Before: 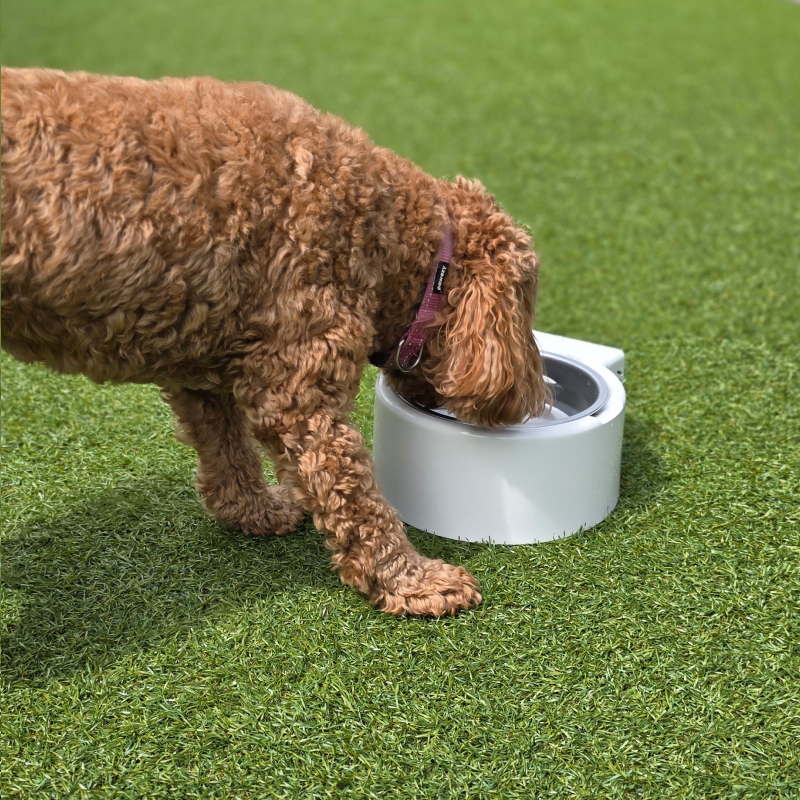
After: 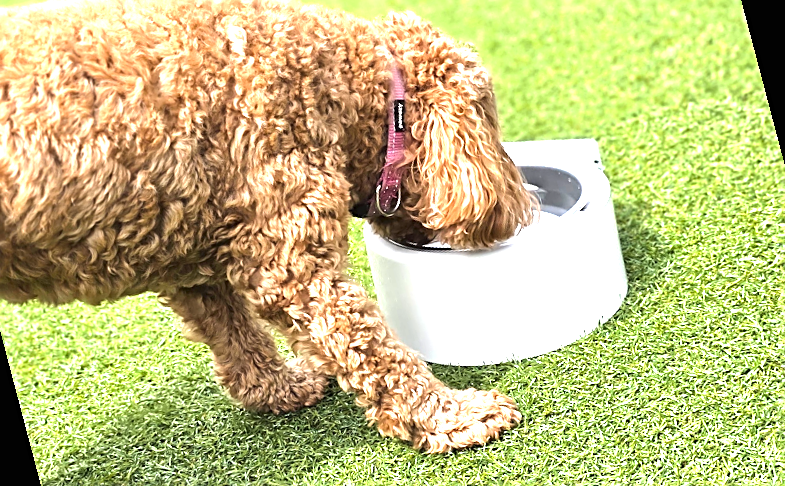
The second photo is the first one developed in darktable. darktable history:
rotate and perspective: rotation -14.8°, crop left 0.1, crop right 0.903, crop top 0.25, crop bottom 0.748
tone equalizer: -8 EV -0.417 EV, -7 EV -0.389 EV, -6 EV -0.333 EV, -5 EV -0.222 EV, -3 EV 0.222 EV, -2 EV 0.333 EV, -1 EV 0.389 EV, +0 EV 0.417 EV, edges refinement/feathering 500, mask exposure compensation -1.57 EV, preserve details no
exposure: black level correction 0, exposure 1.675 EV, compensate exposure bias true, compensate highlight preservation false
sharpen: on, module defaults
